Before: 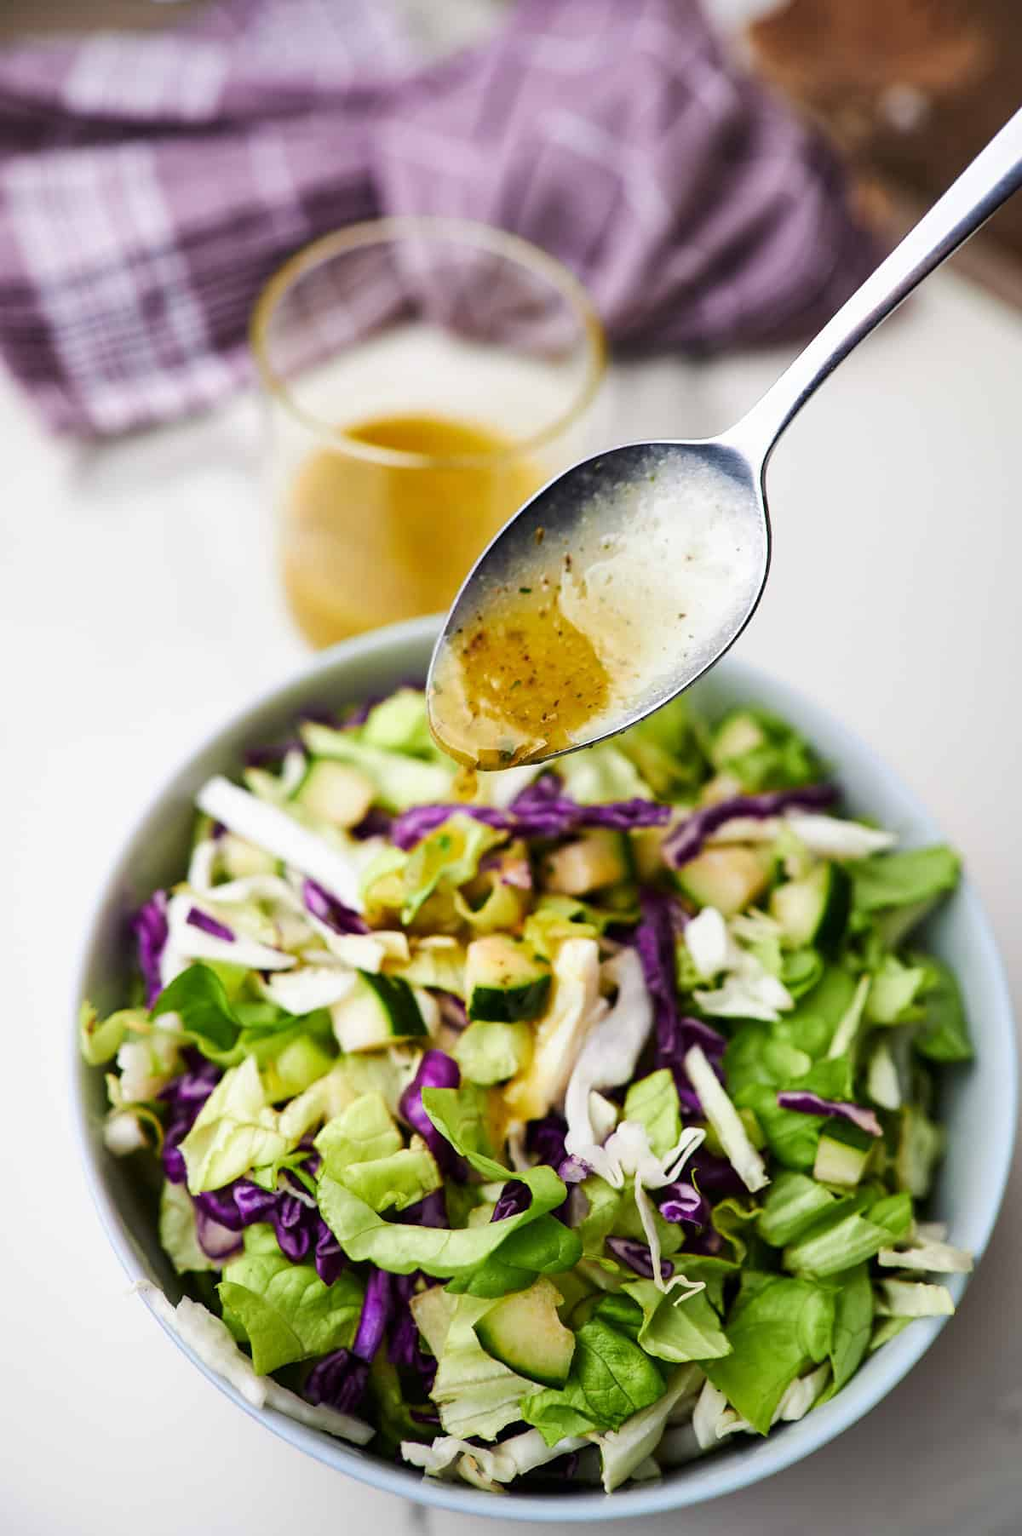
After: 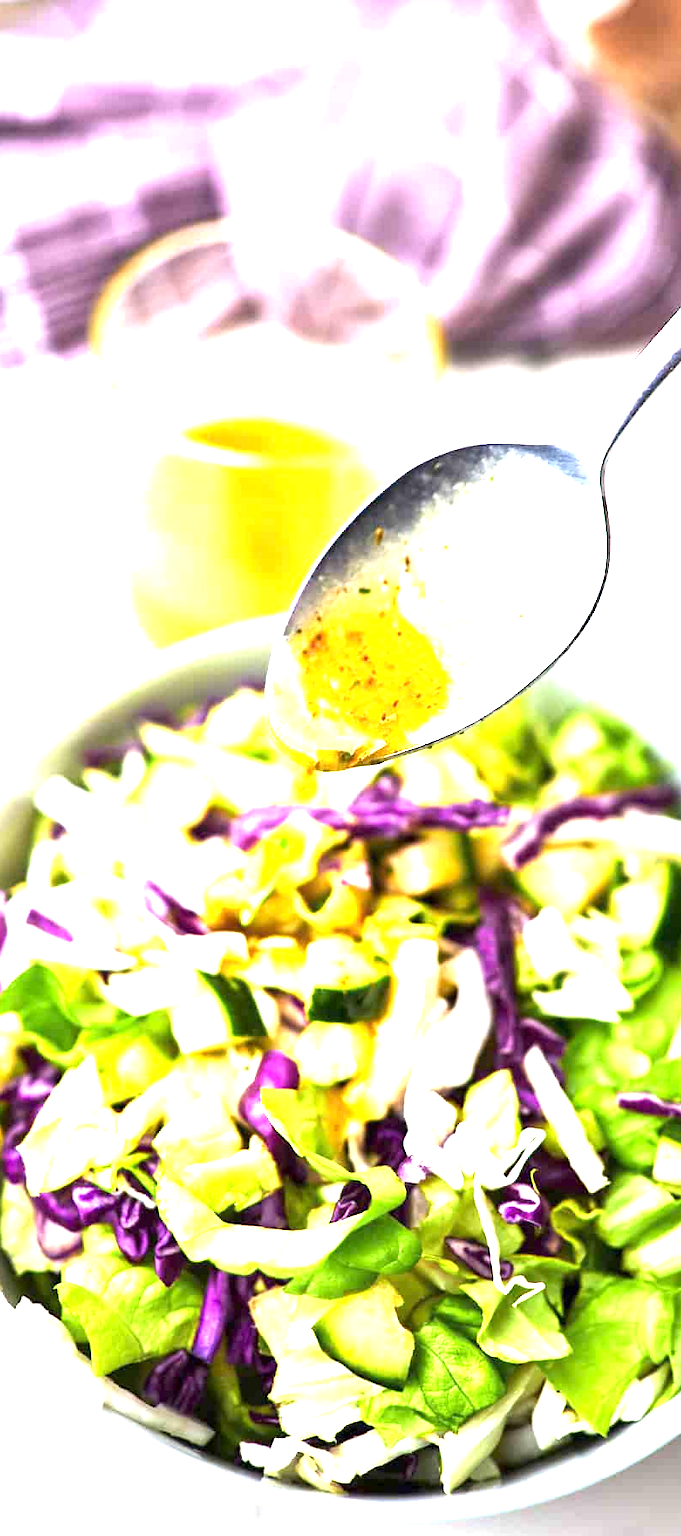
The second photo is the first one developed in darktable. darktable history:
crop and rotate: left 15.754%, right 17.579%
exposure: exposure 2 EV, compensate highlight preservation false
